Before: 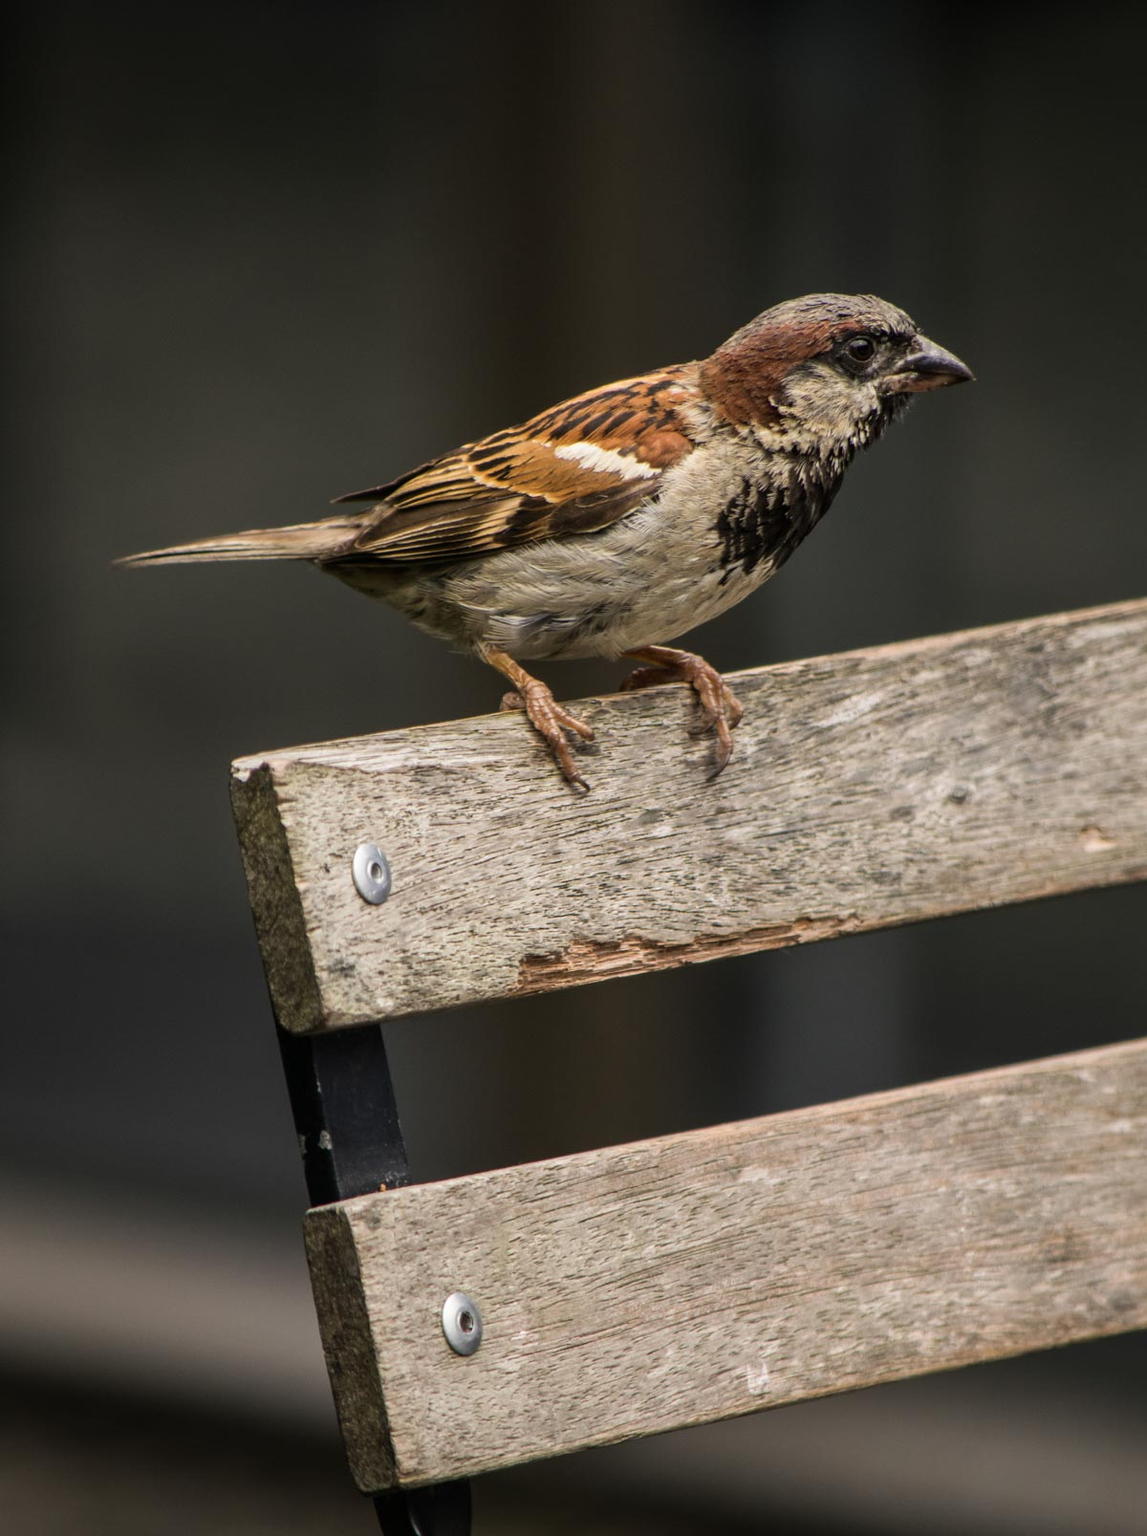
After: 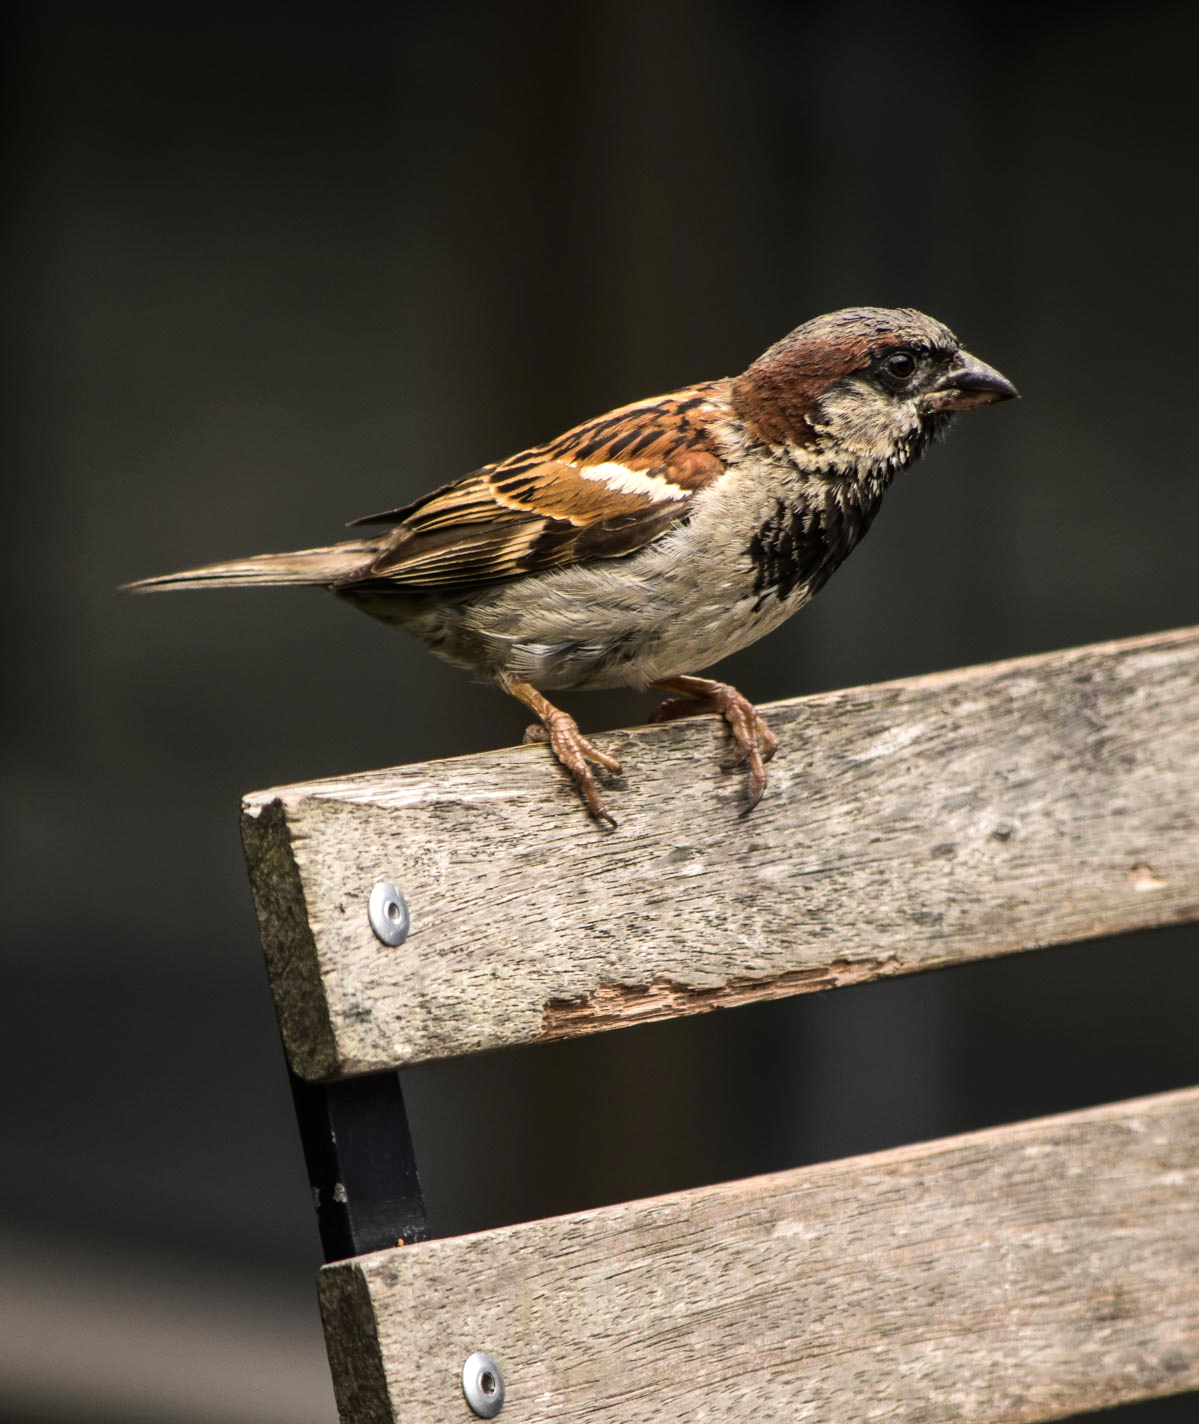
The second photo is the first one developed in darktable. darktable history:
crop and rotate: top 0%, bottom 11.37%
tone equalizer: -8 EV -0.382 EV, -7 EV -0.396 EV, -6 EV -0.354 EV, -5 EV -0.198 EV, -3 EV 0.224 EV, -2 EV 0.358 EV, -1 EV 0.401 EV, +0 EV 0.427 EV, edges refinement/feathering 500, mask exposure compensation -1.57 EV, preserve details no
base curve: preserve colors none
